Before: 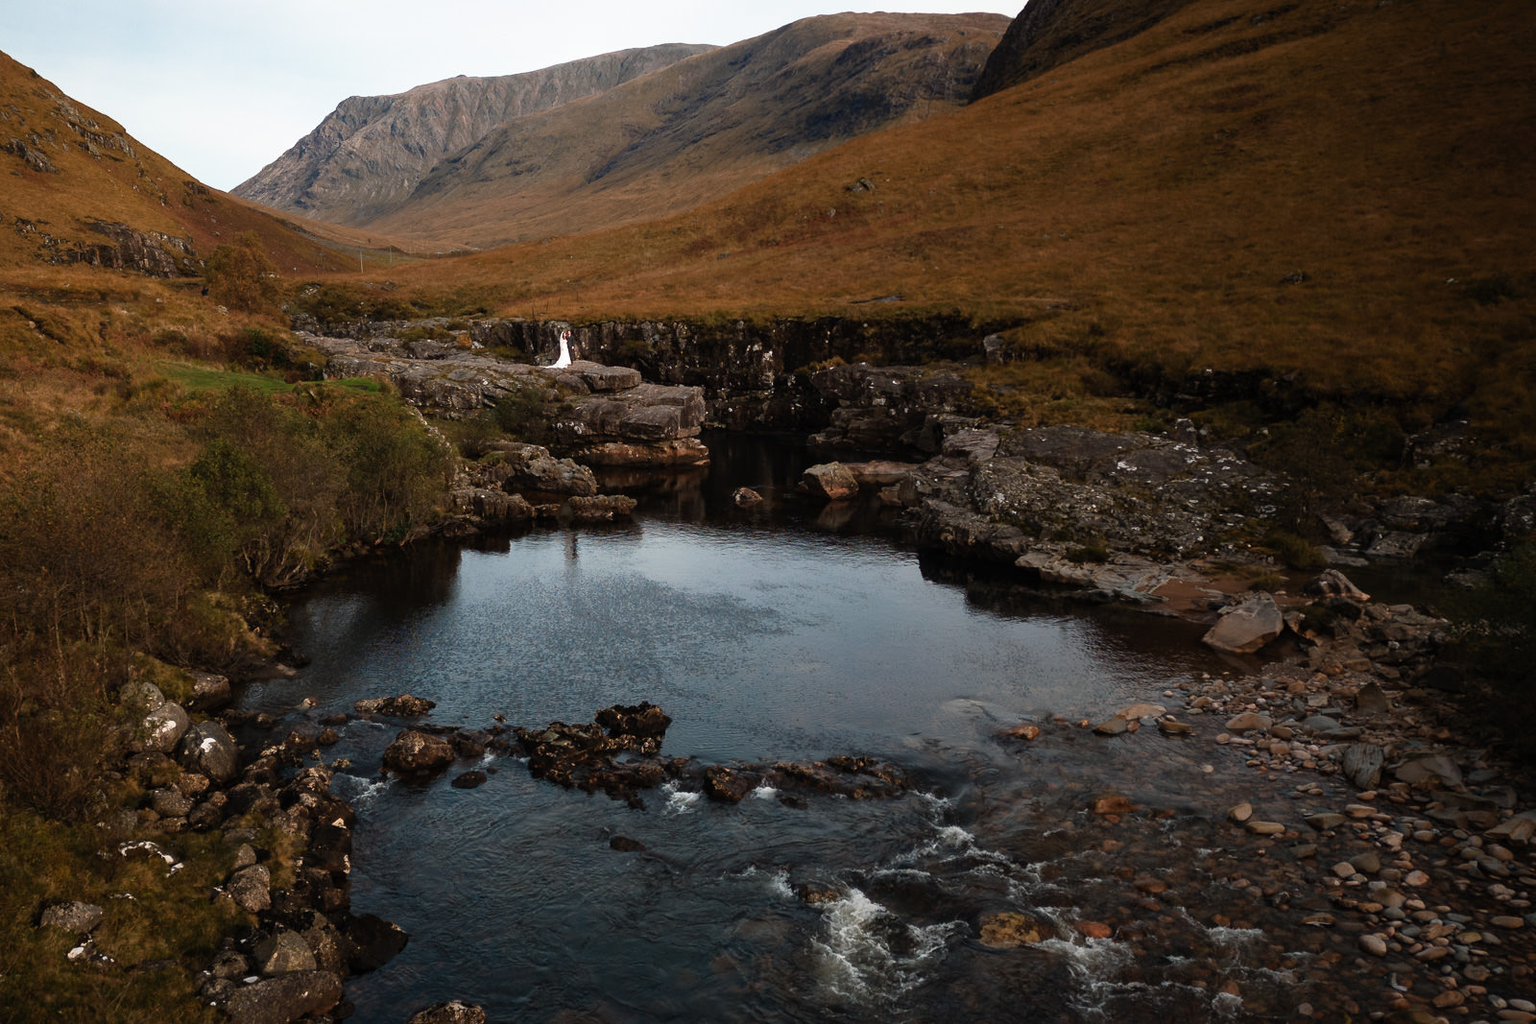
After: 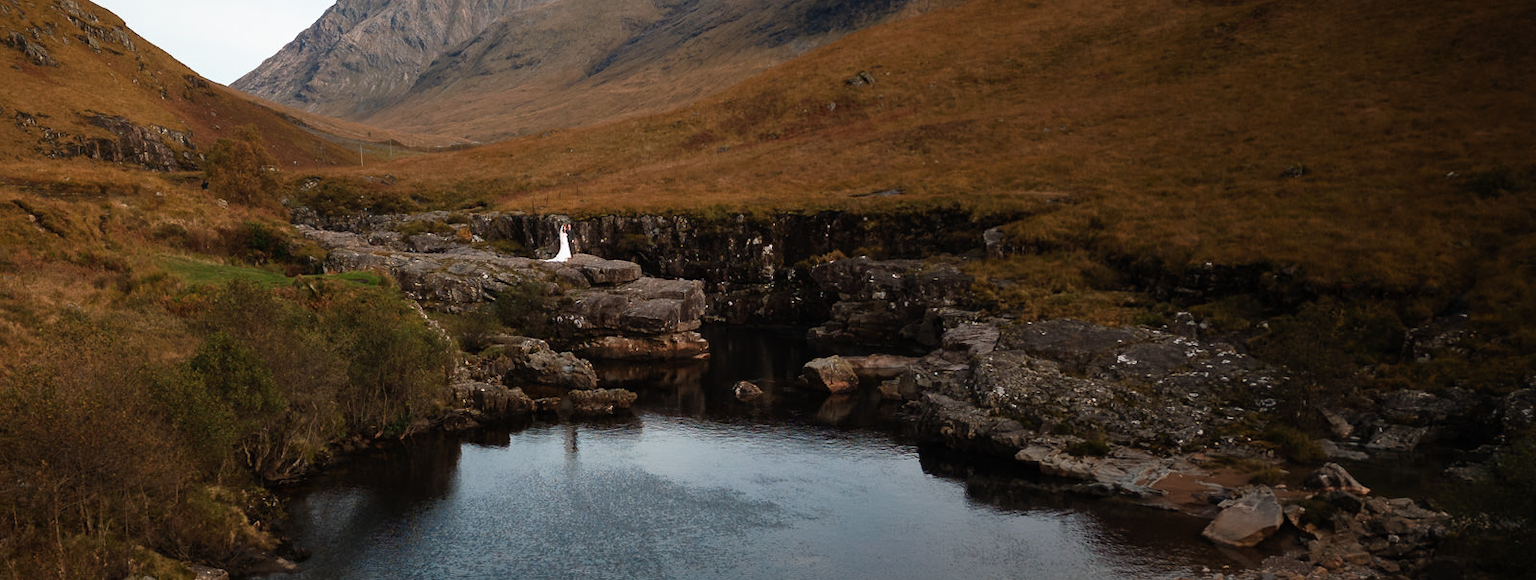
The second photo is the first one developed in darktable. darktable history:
crop and rotate: top 10.436%, bottom 32.816%
